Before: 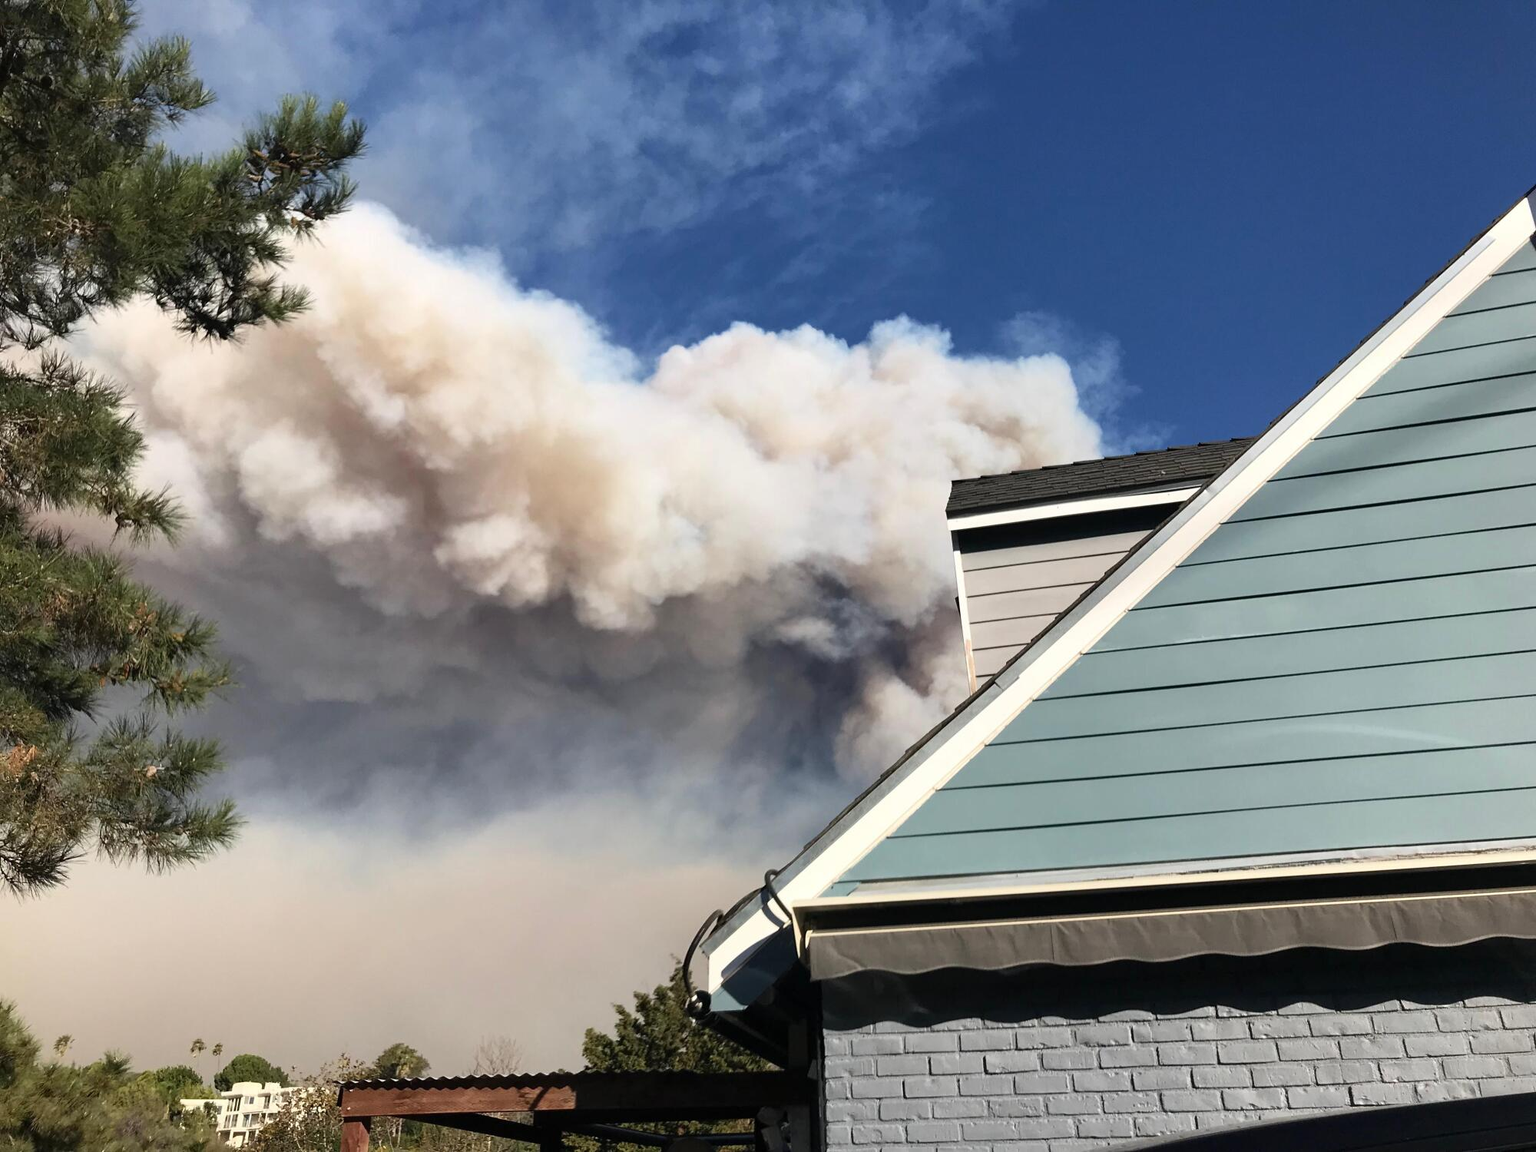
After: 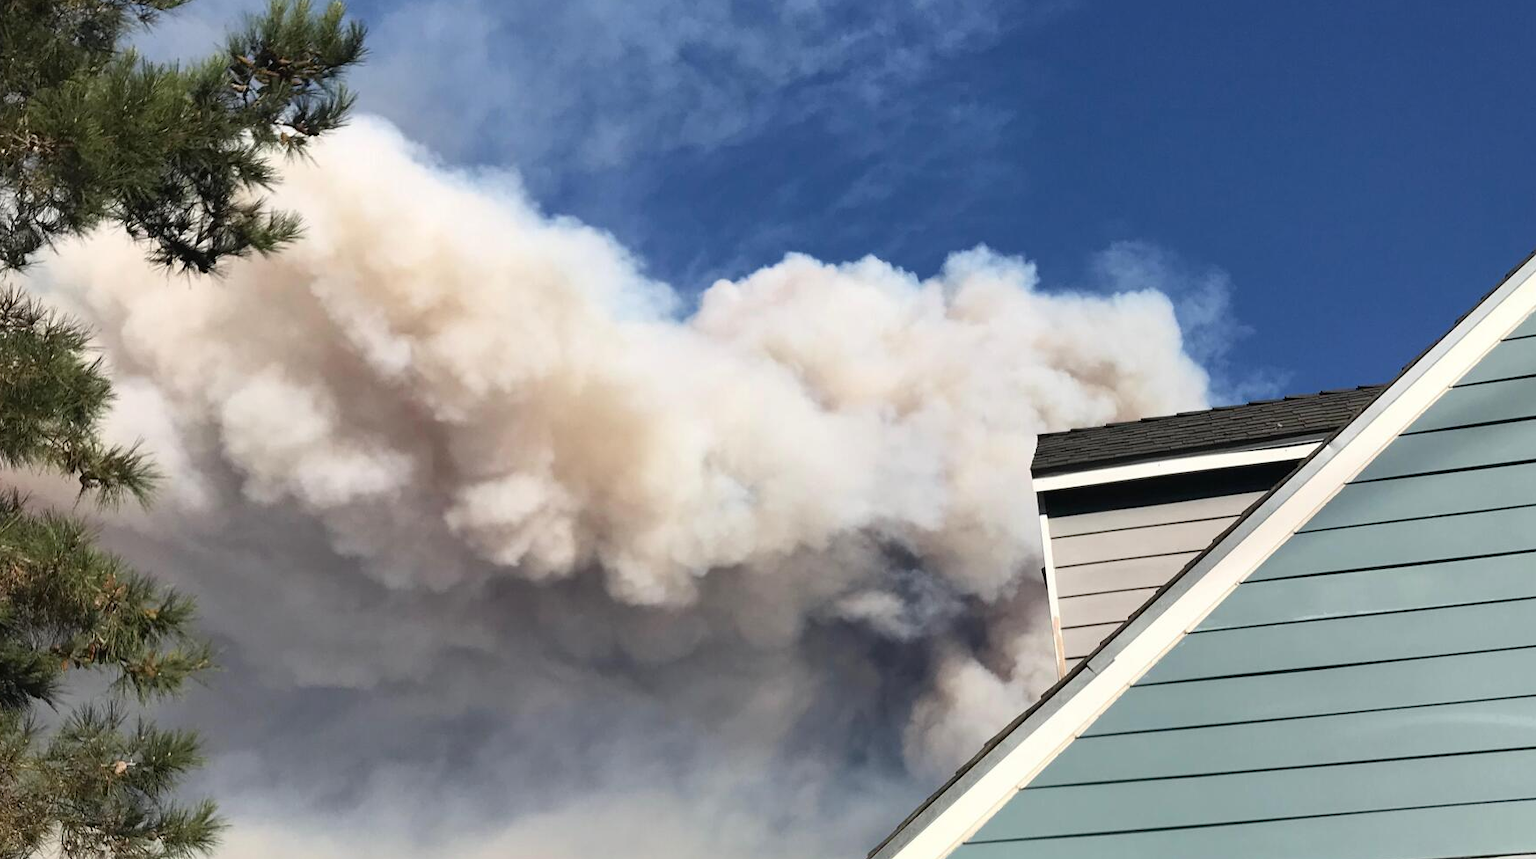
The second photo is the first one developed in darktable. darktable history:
exposure: compensate highlight preservation false
crop: left 3.007%, top 8.834%, right 9.671%, bottom 25.982%
